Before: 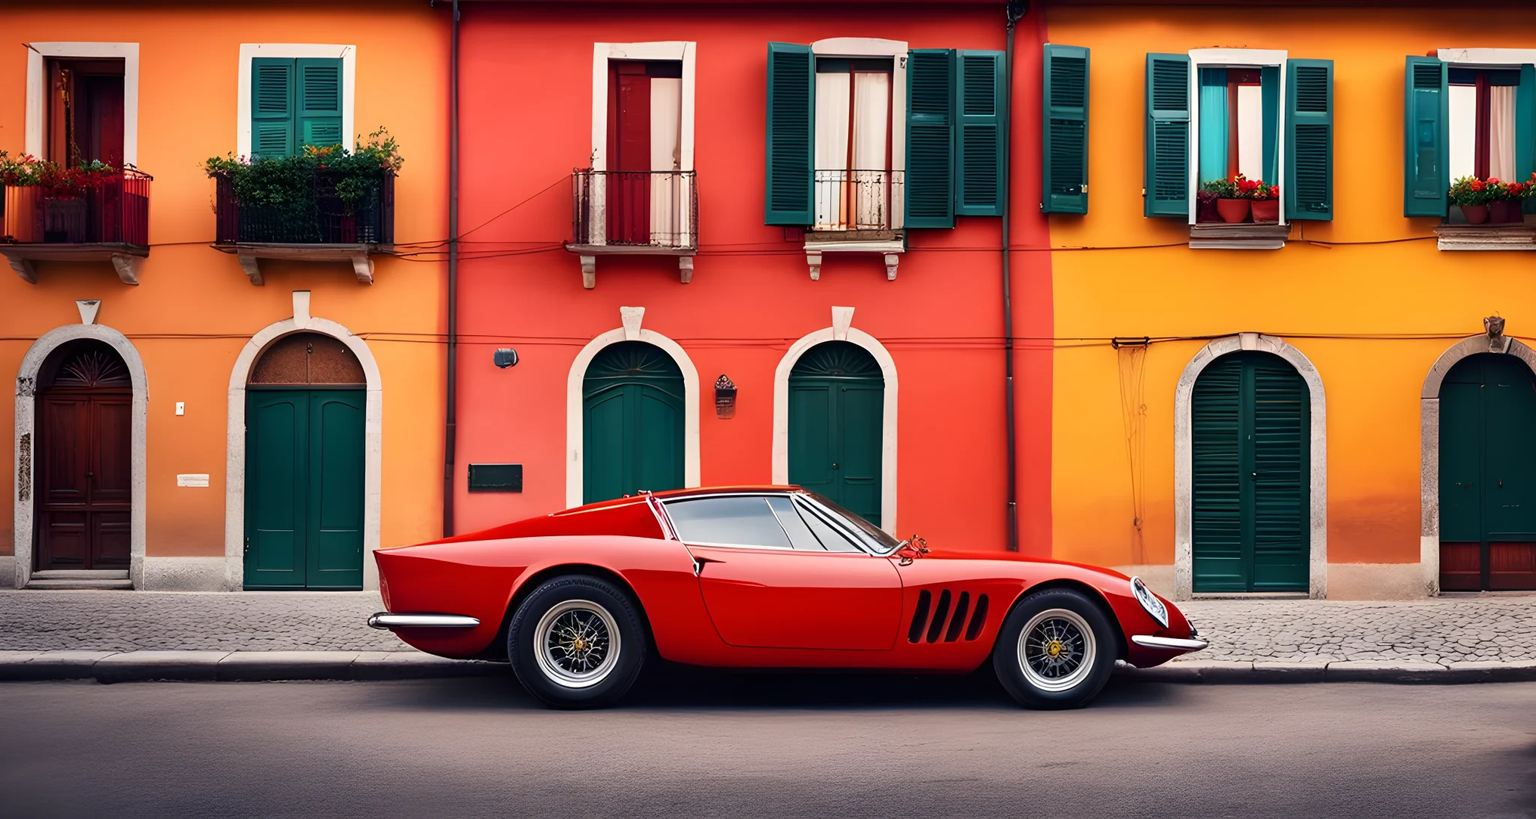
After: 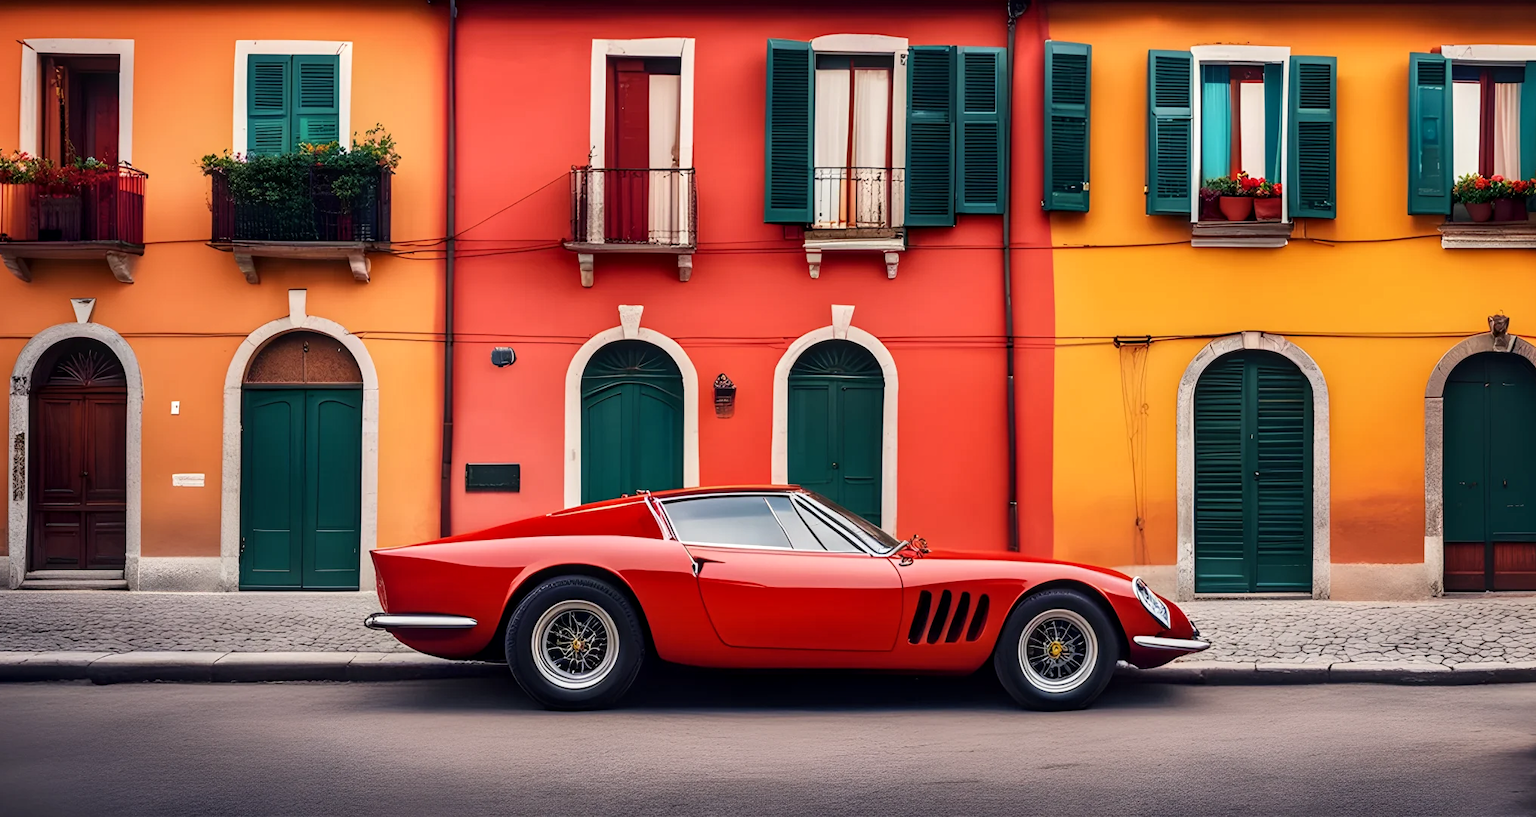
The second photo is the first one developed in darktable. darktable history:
crop: left 0.434%, top 0.485%, right 0.244%, bottom 0.386%
local contrast: on, module defaults
